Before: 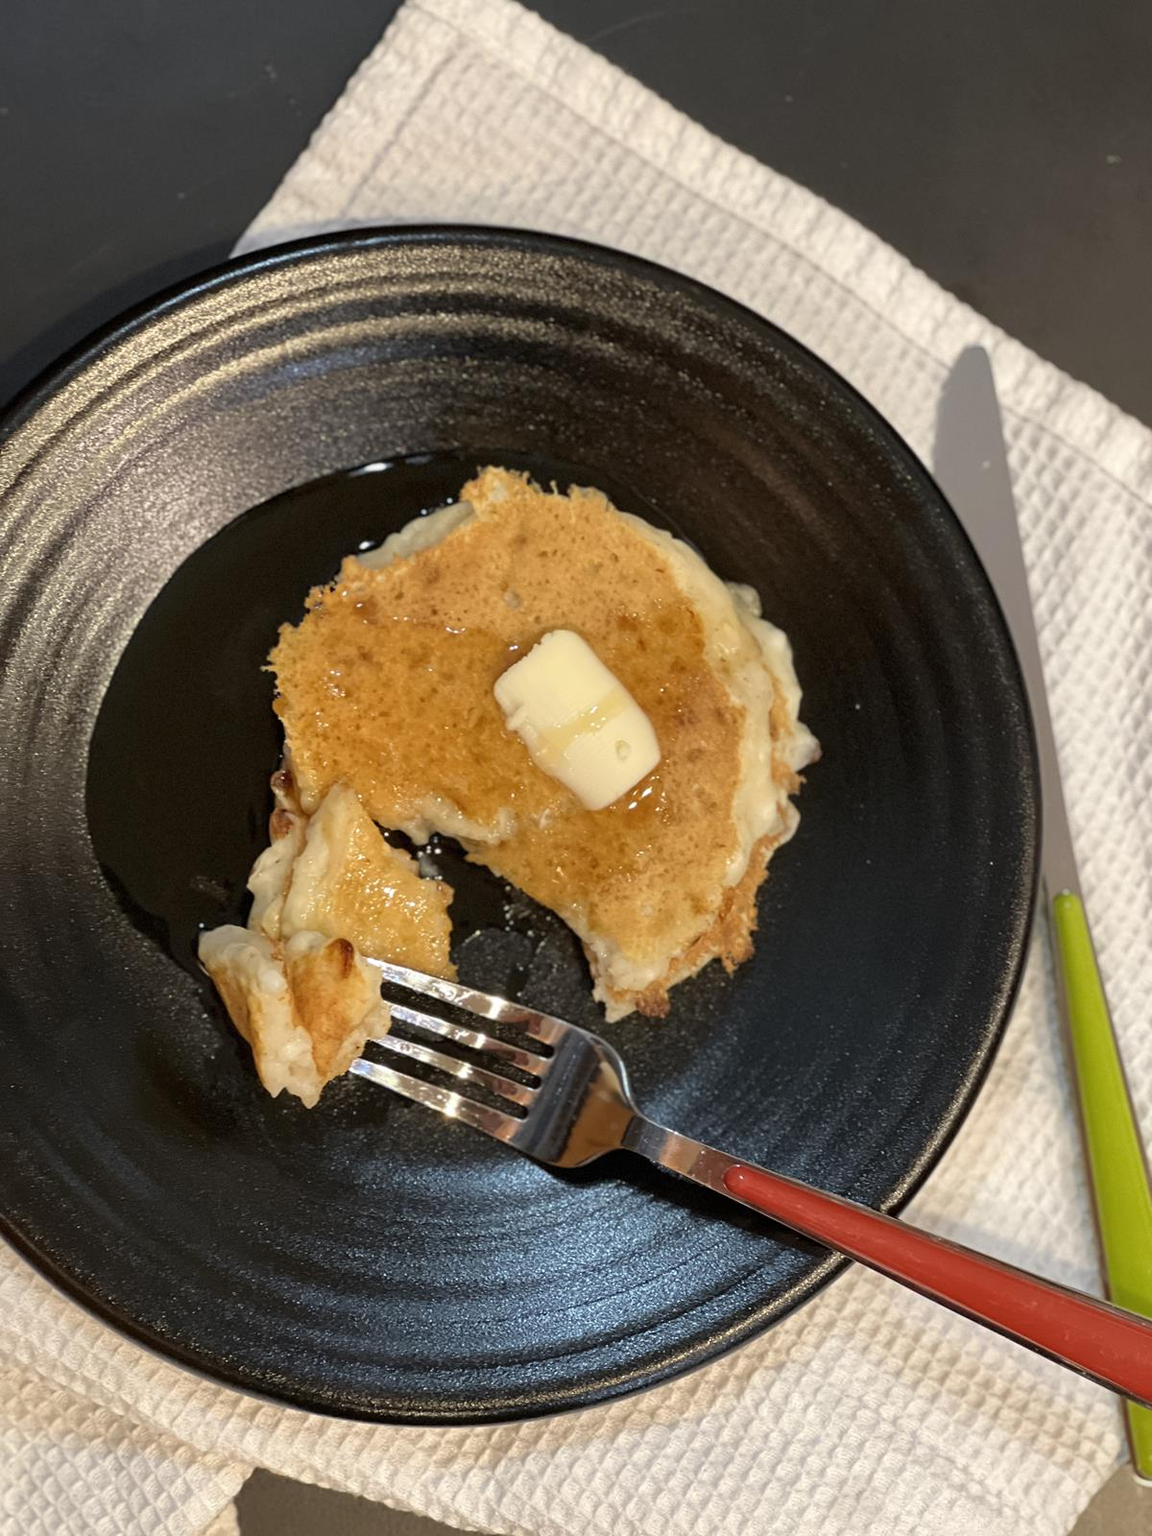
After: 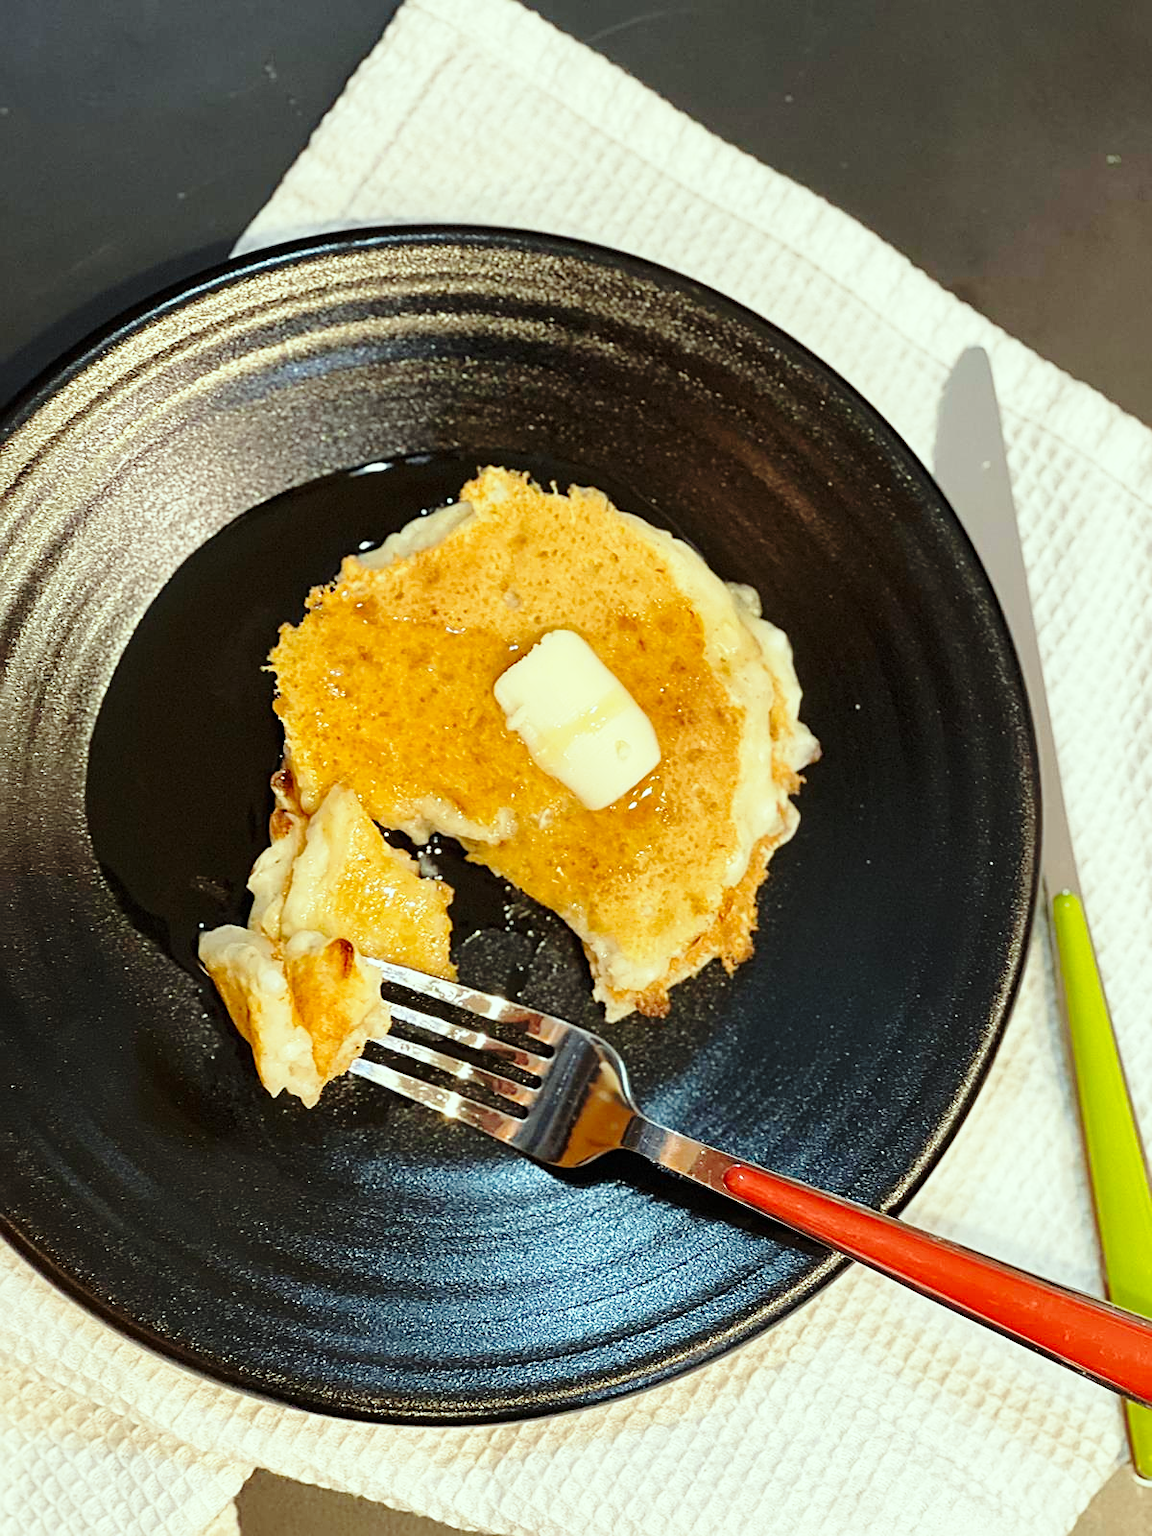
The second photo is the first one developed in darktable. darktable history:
color correction: highlights a* -8, highlights b* 3.1
base curve: curves: ch0 [(0, 0) (0.028, 0.03) (0.121, 0.232) (0.46, 0.748) (0.859, 0.968) (1, 1)], preserve colors none
sharpen: on, module defaults
